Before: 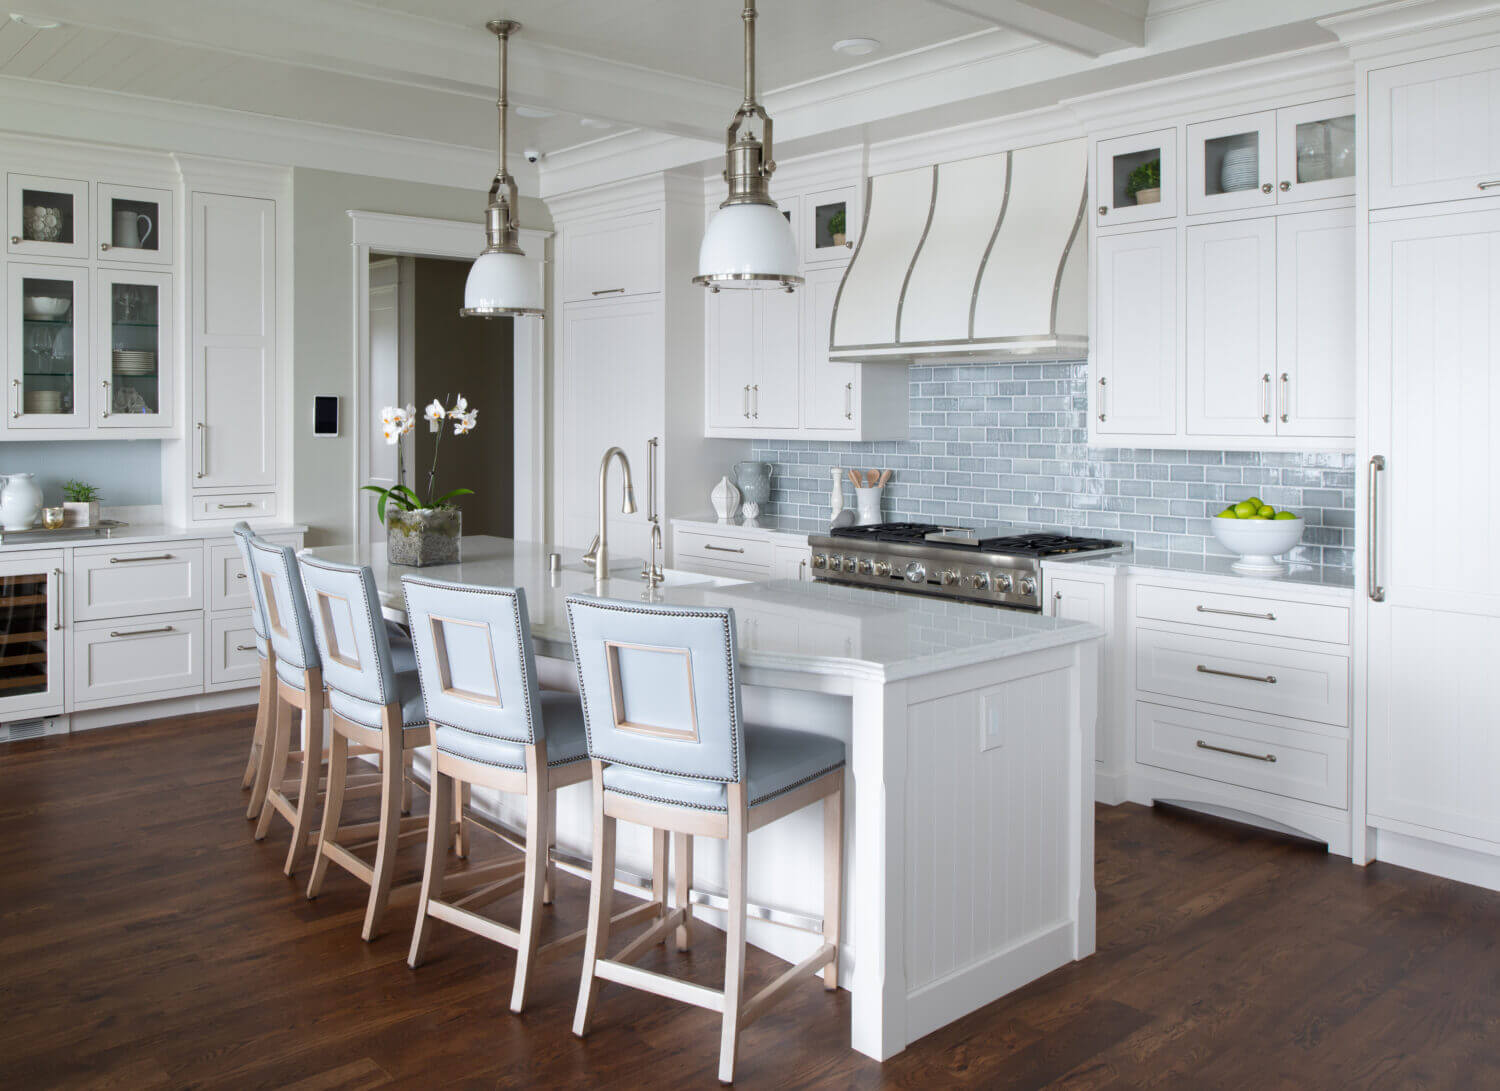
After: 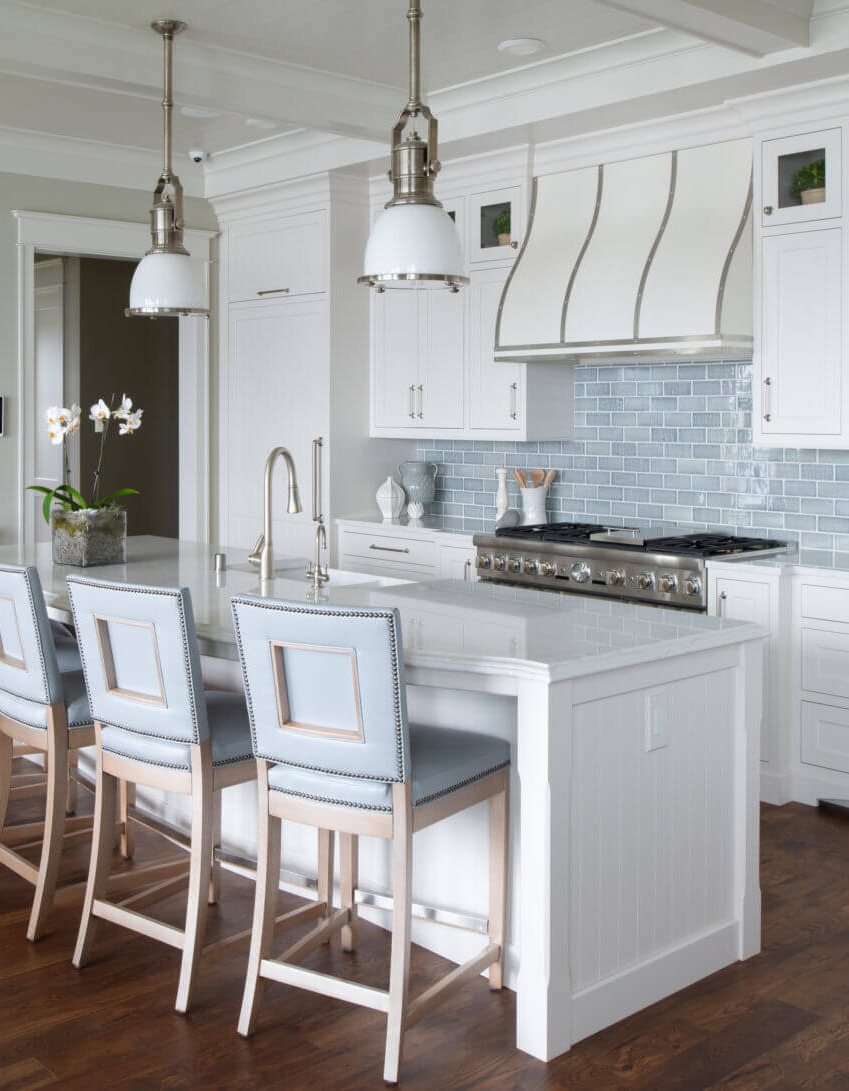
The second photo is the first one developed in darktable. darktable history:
crop and rotate: left 22.361%, right 21.028%
